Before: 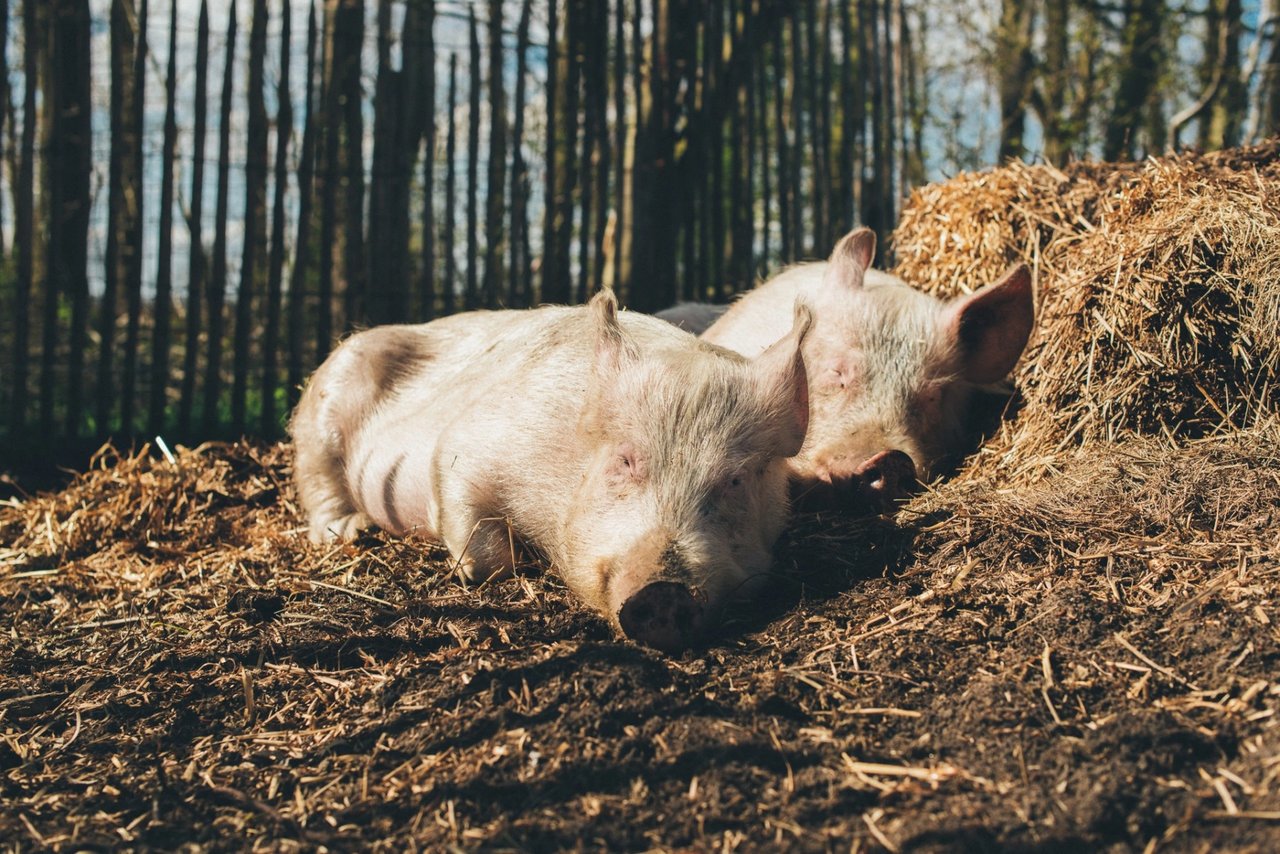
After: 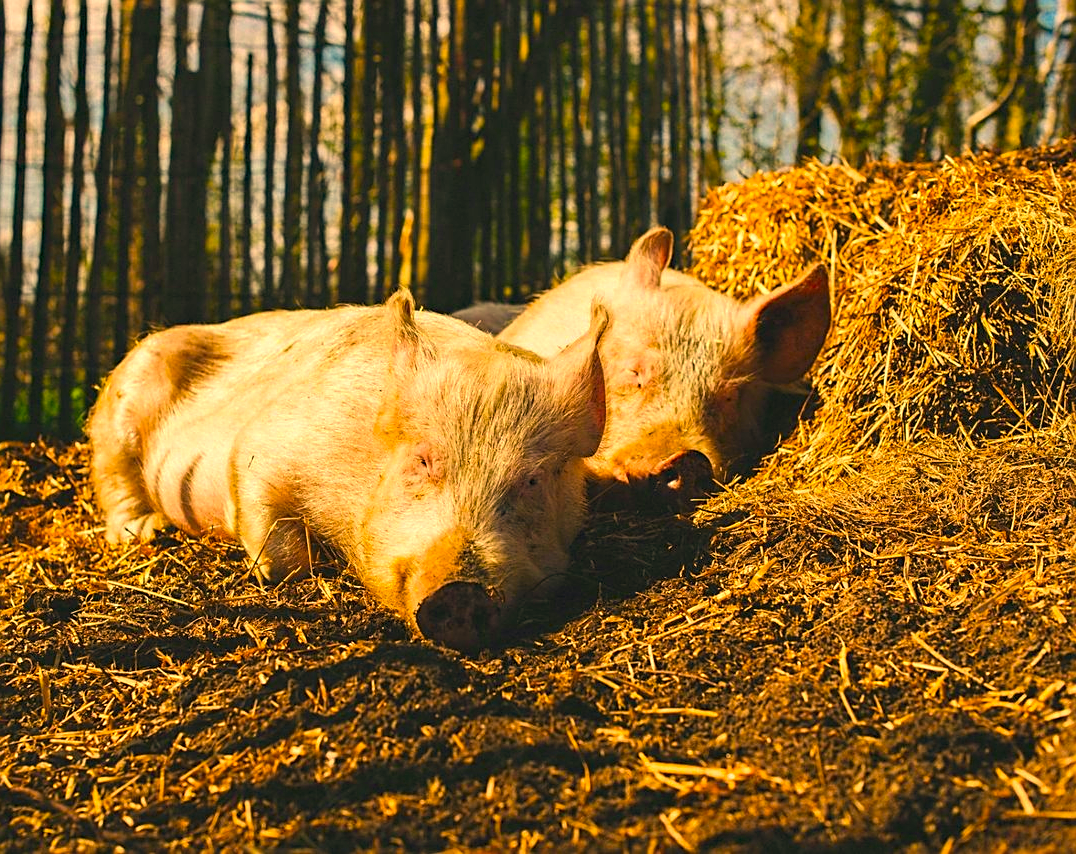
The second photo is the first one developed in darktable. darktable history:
haze removal: compatibility mode true
sharpen: on, module defaults
crop: left 15.91%
color correction: highlights a* 18.28, highlights b* 35.29, shadows a* 0.983, shadows b* 6.66, saturation 1.04
color balance rgb: linear chroma grading › global chroma 14.781%, perceptual saturation grading › global saturation 33.731%, global vibrance 9.439%
exposure: exposure 0.288 EV, compensate highlight preservation false
